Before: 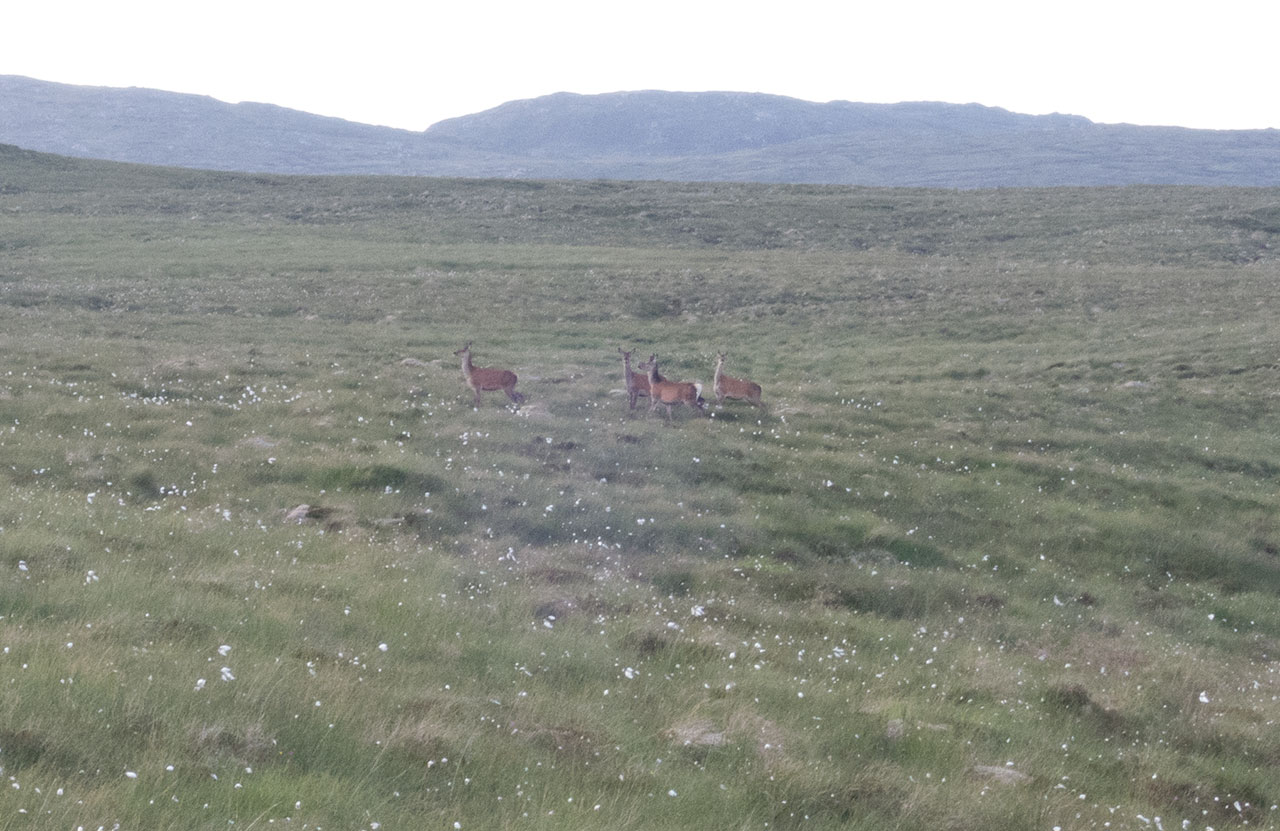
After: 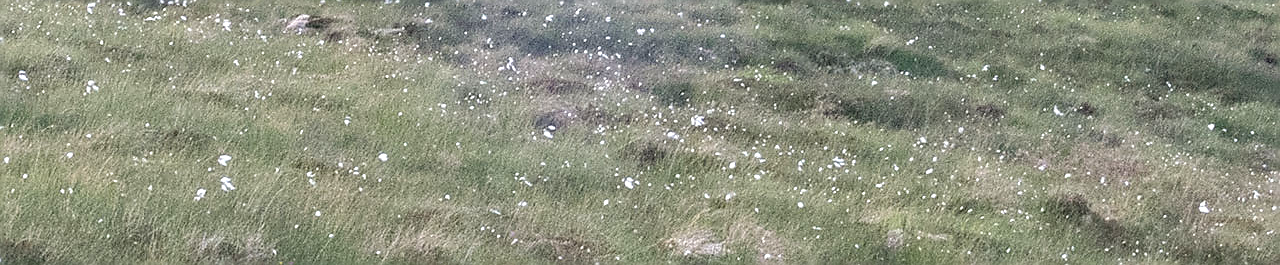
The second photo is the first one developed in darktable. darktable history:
local contrast: on, module defaults
haze removal: compatibility mode true, adaptive false
crop and rotate: top 58.983%, bottom 9.124%
tone equalizer: edges refinement/feathering 500, mask exposure compensation -1.57 EV, preserve details no
exposure: black level correction 0.001, exposure 0.5 EV, compensate highlight preservation false
sharpen: radius 1.356, amount 1.233, threshold 0.737
shadows and highlights: shadows 37.45, highlights -28.14, soften with gaussian
